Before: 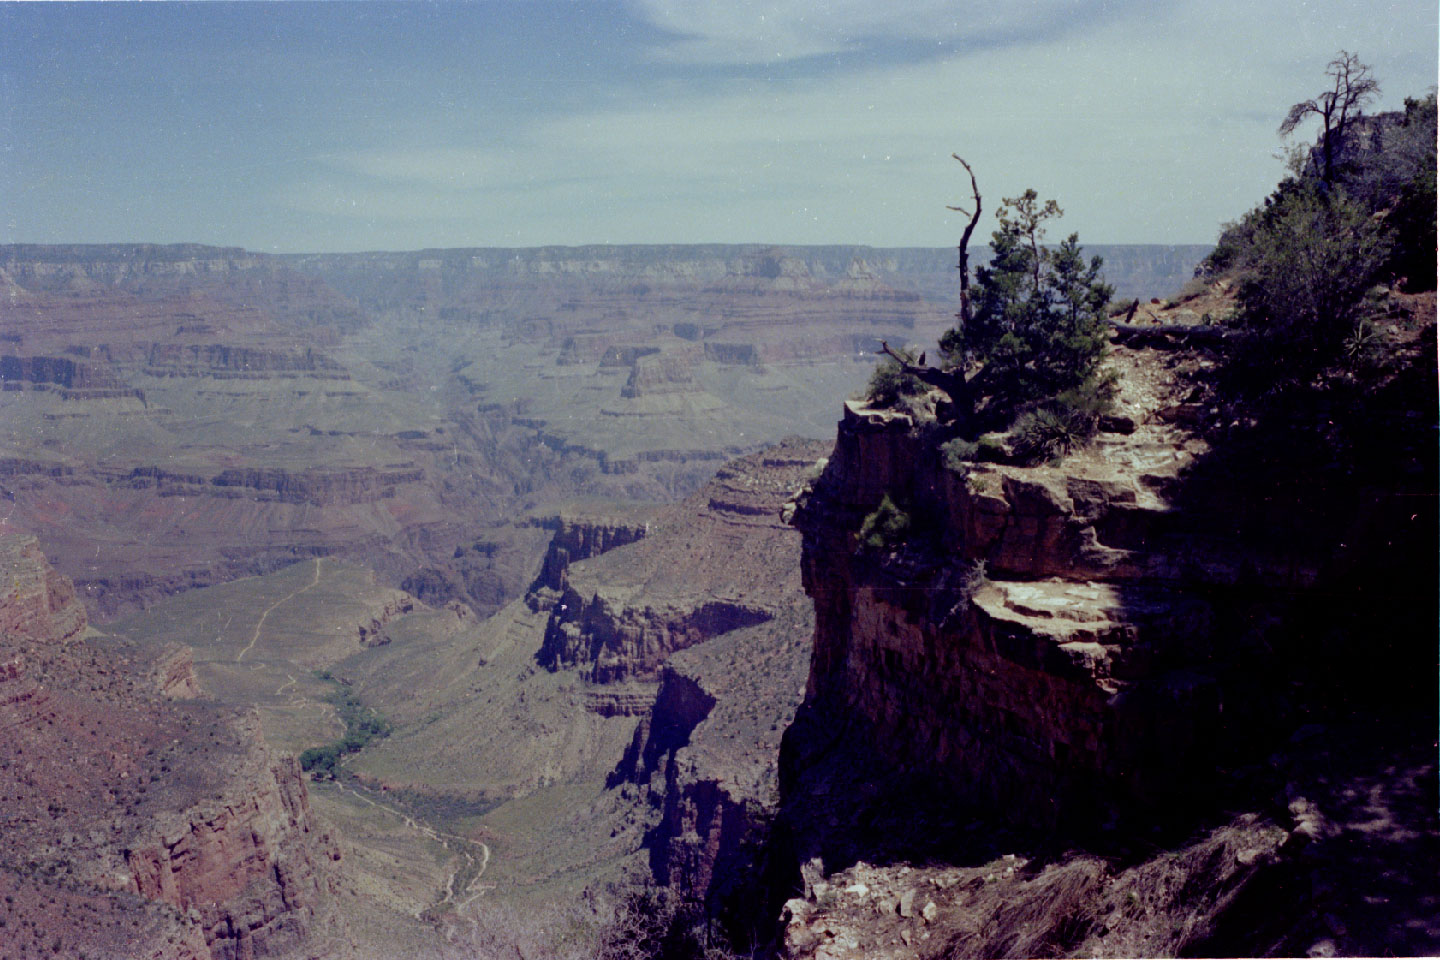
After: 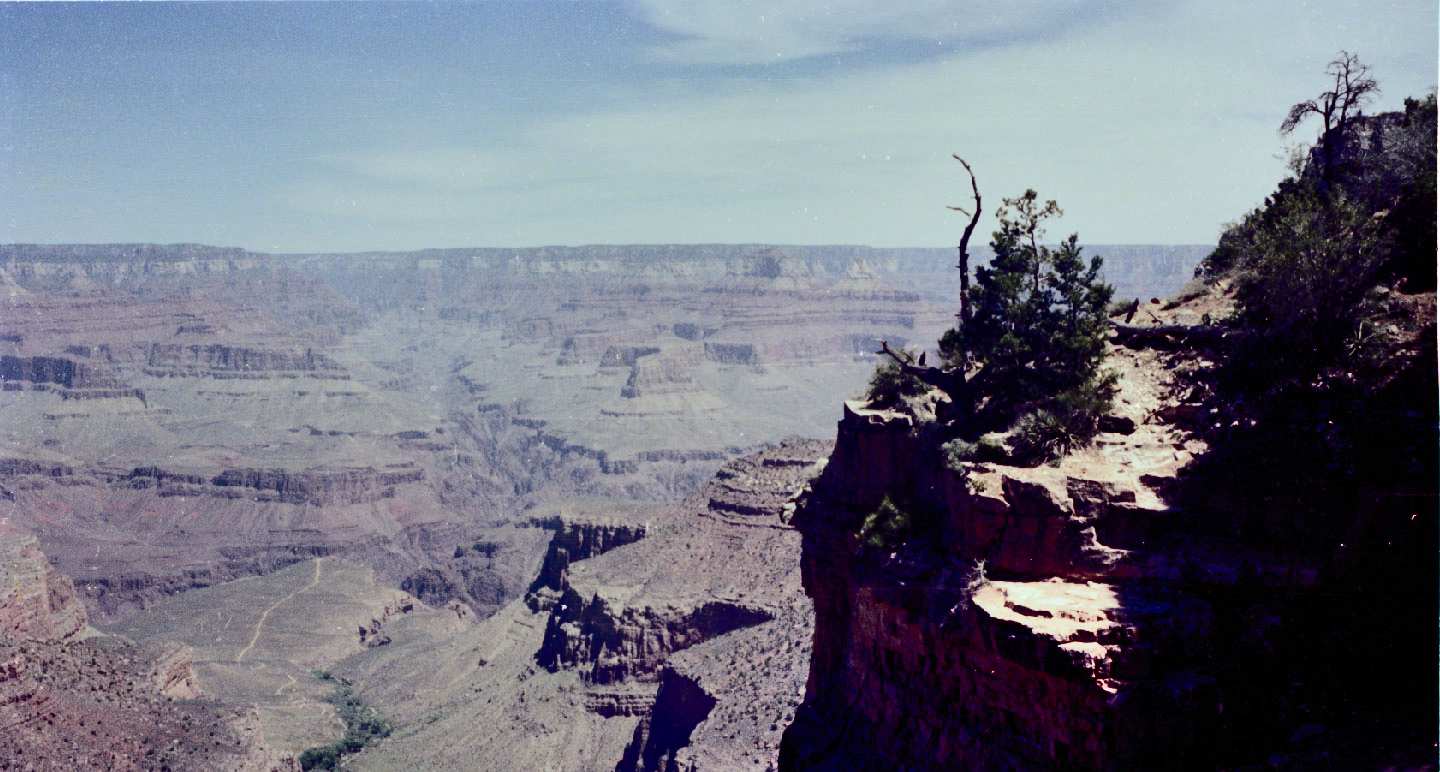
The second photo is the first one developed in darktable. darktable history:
tone curve: curves: ch0 [(0, 0) (0.003, 0.003) (0.011, 0.009) (0.025, 0.018) (0.044, 0.027) (0.069, 0.034) (0.1, 0.043) (0.136, 0.056) (0.177, 0.084) (0.224, 0.138) (0.277, 0.203) (0.335, 0.329) (0.399, 0.451) (0.468, 0.572) (0.543, 0.671) (0.623, 0.754) (0.709, 0.821) (0.801, 0.88) (0.898, 0.938) (1, 1)], color space Lab, independent channels, preserve colors none
shadows and highlights: low approximation 0.01, soften with gaussian
crop: bottom 19.526%
